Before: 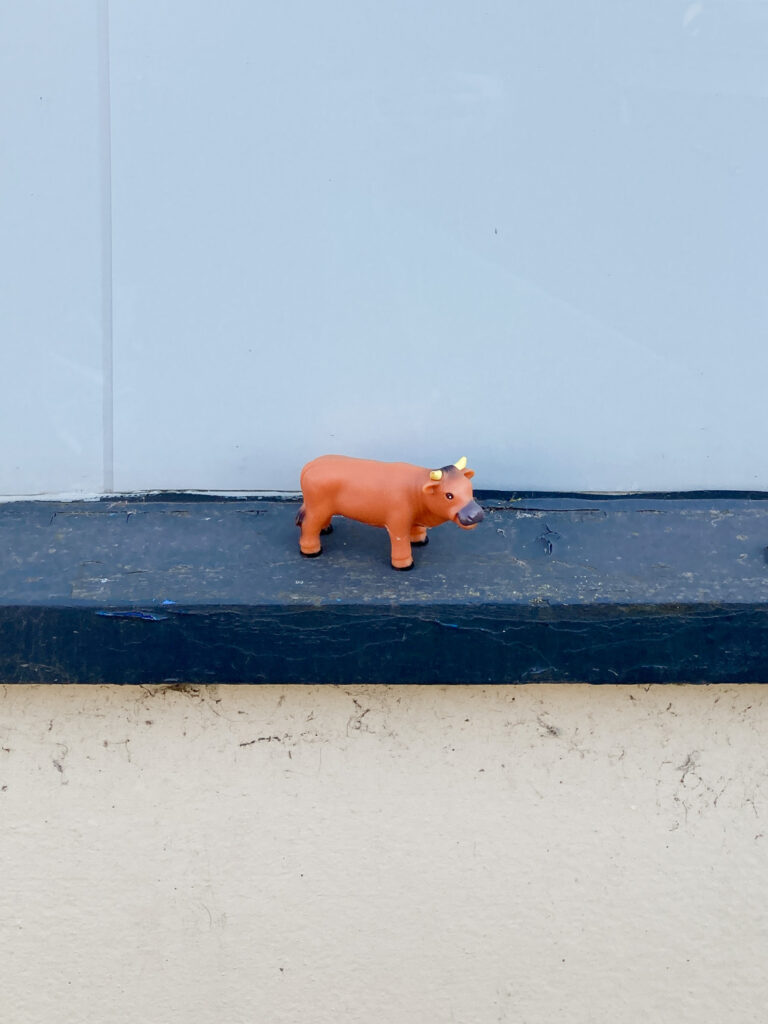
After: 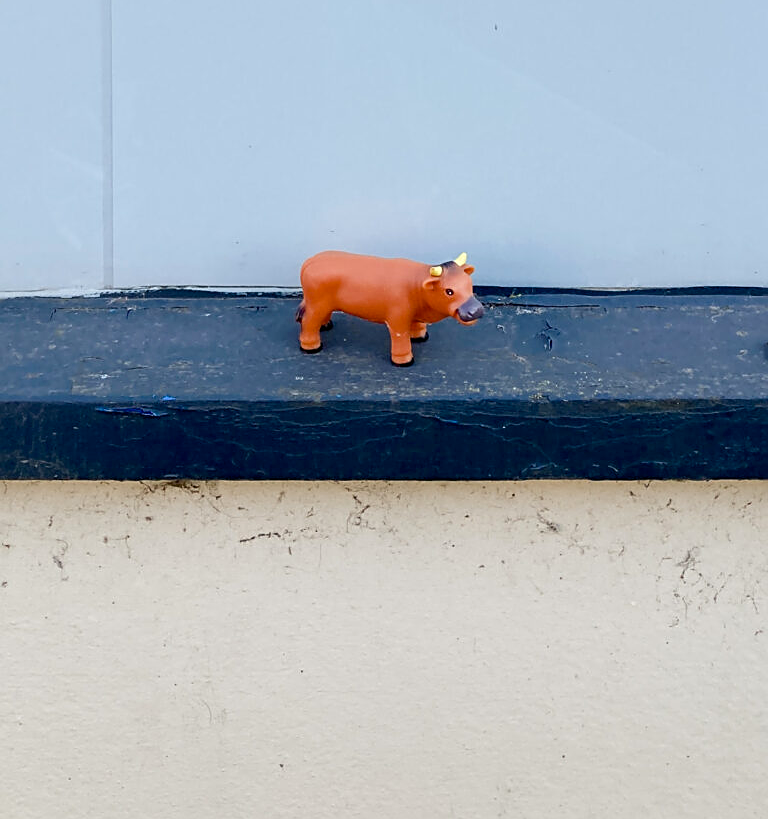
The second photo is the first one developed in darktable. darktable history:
crop and rotate: top 19.998%
sharpen: on, module defaults
color balance rgb: perceptual saturation grading › global saturation 8.89%, saturation formula JzAzBz (2021)
